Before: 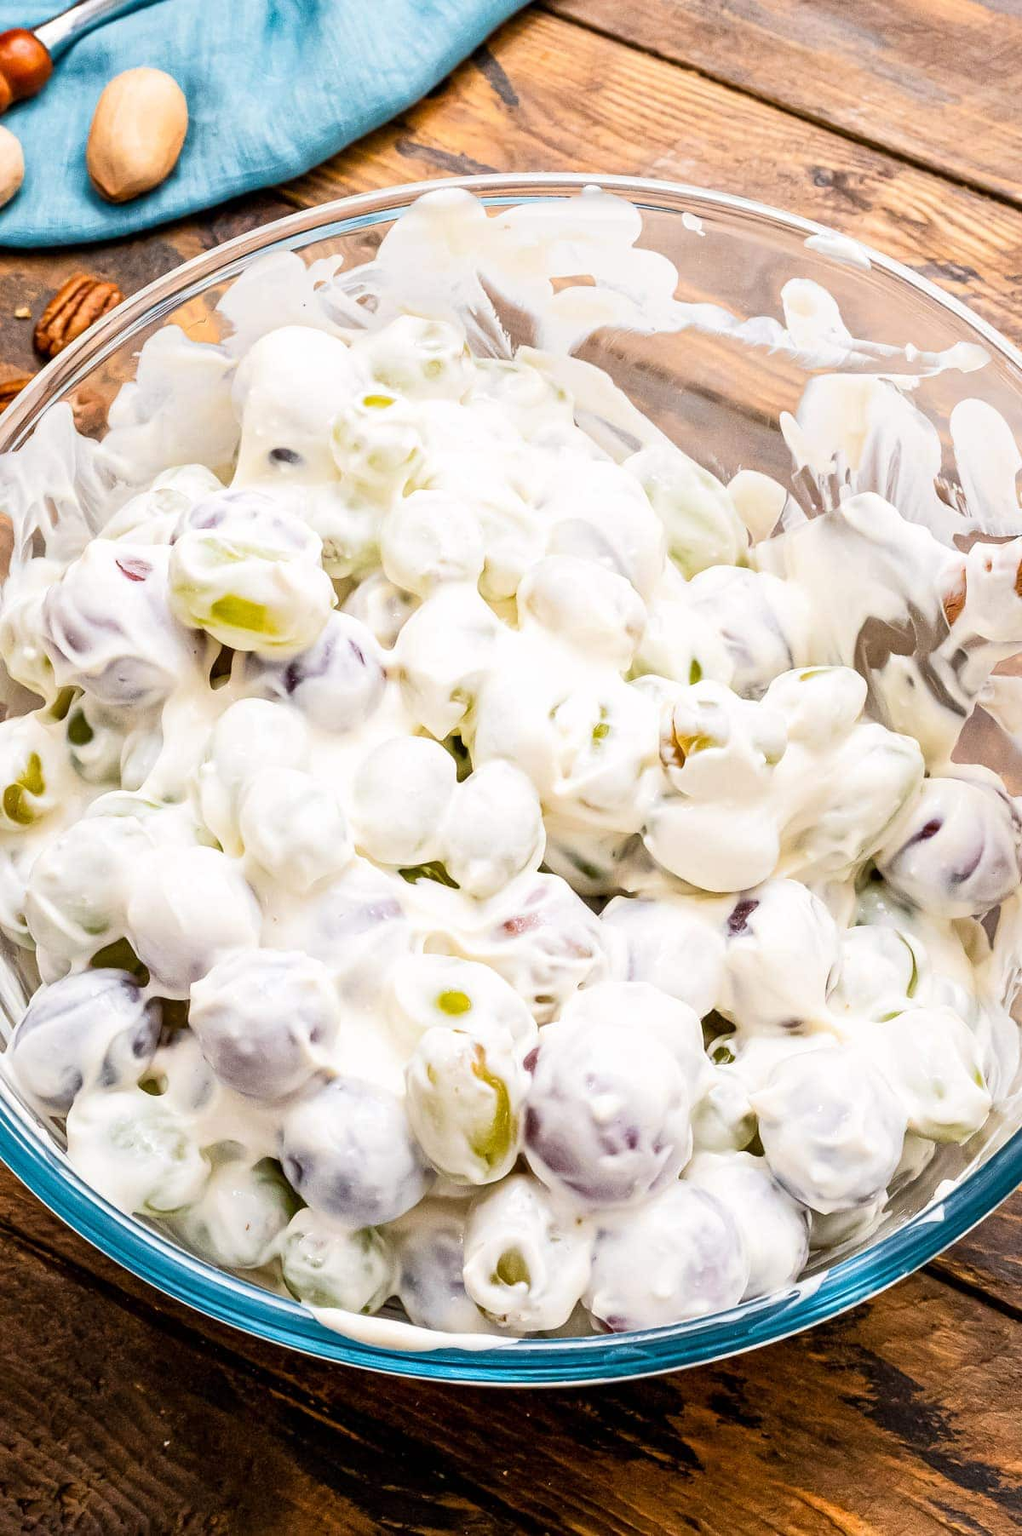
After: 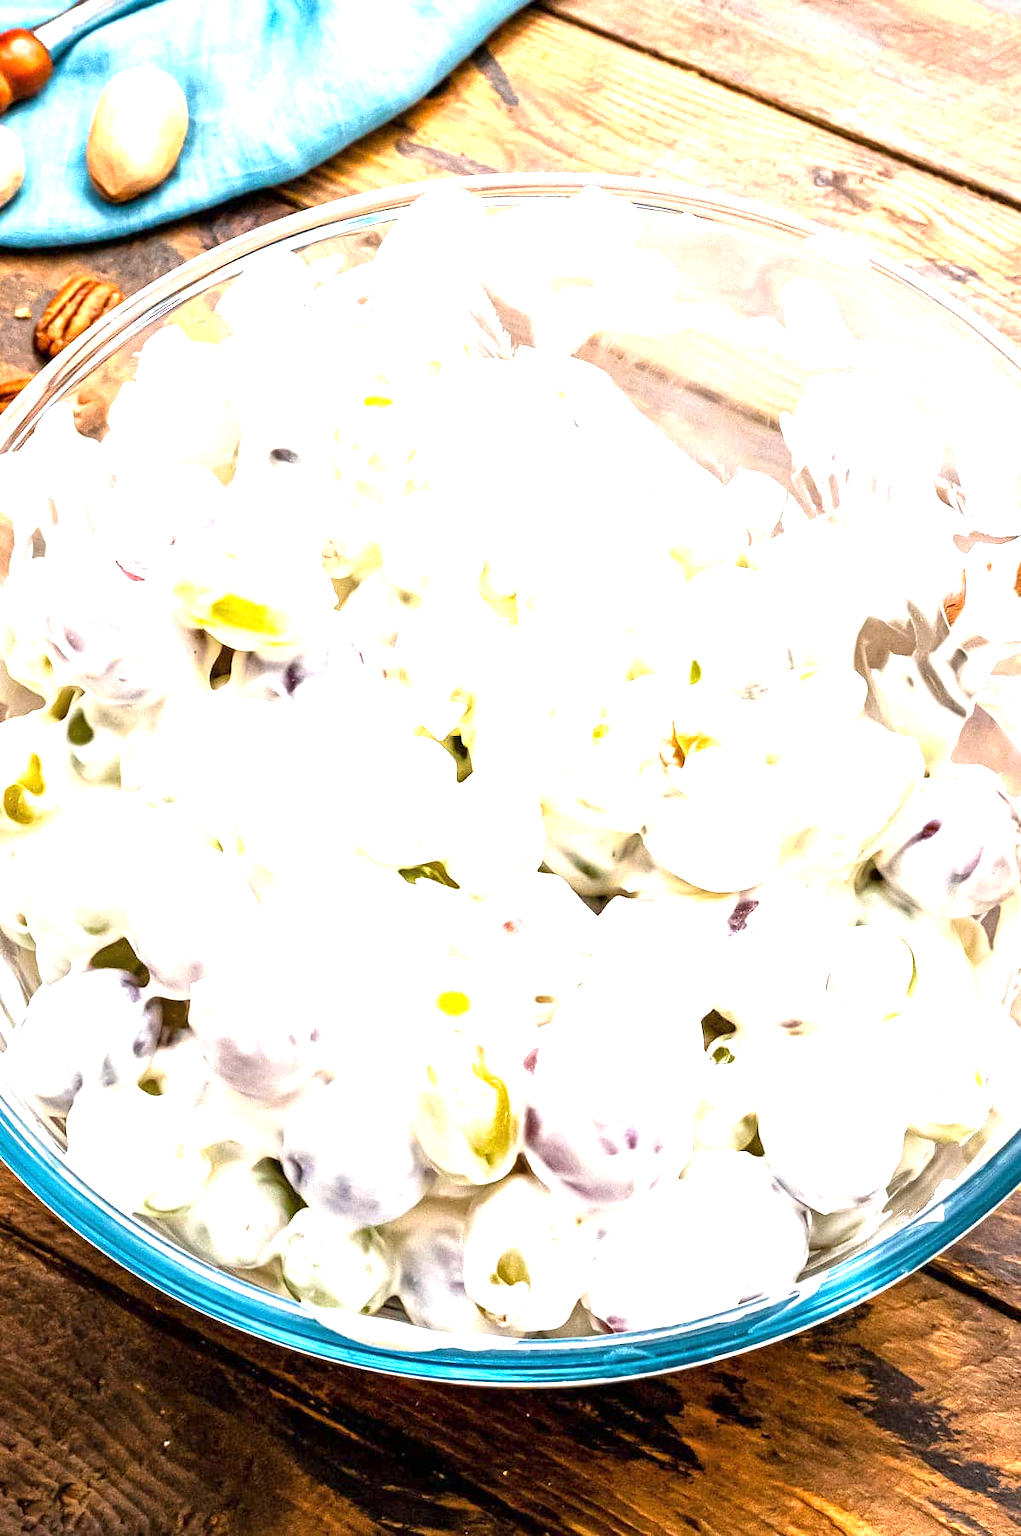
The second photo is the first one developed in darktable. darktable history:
exposure: exposure 1.157 EV, compensate highlight preservation false
